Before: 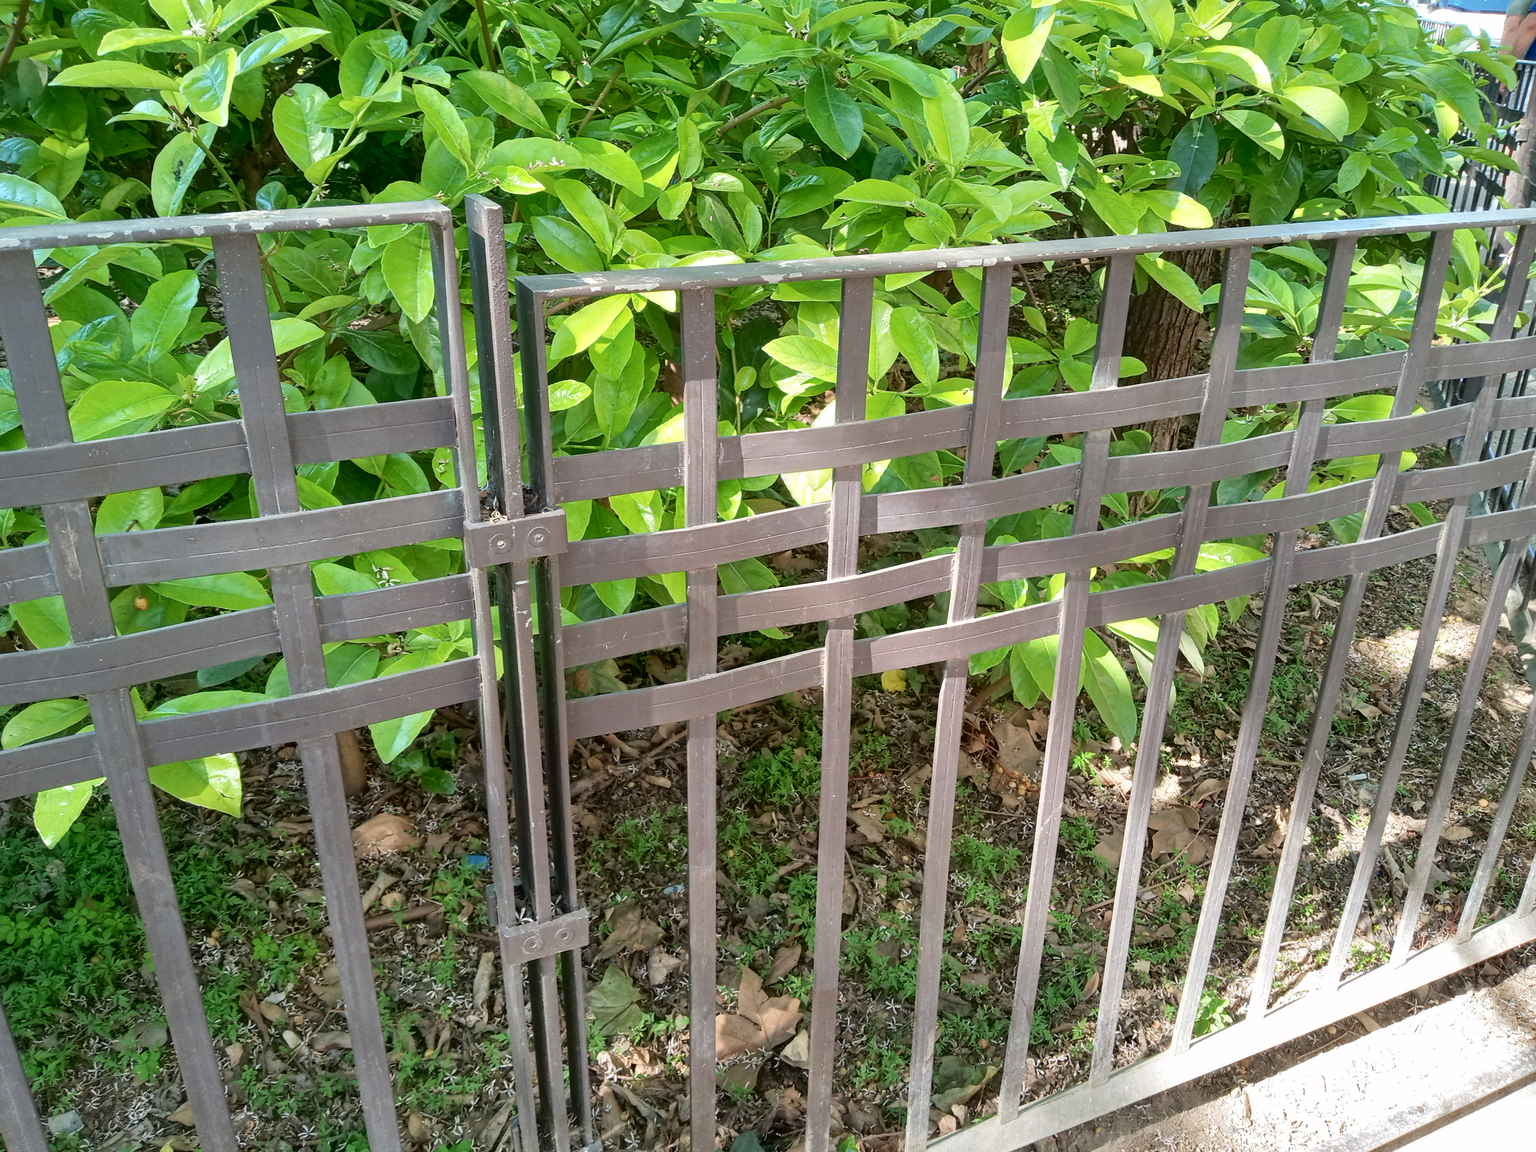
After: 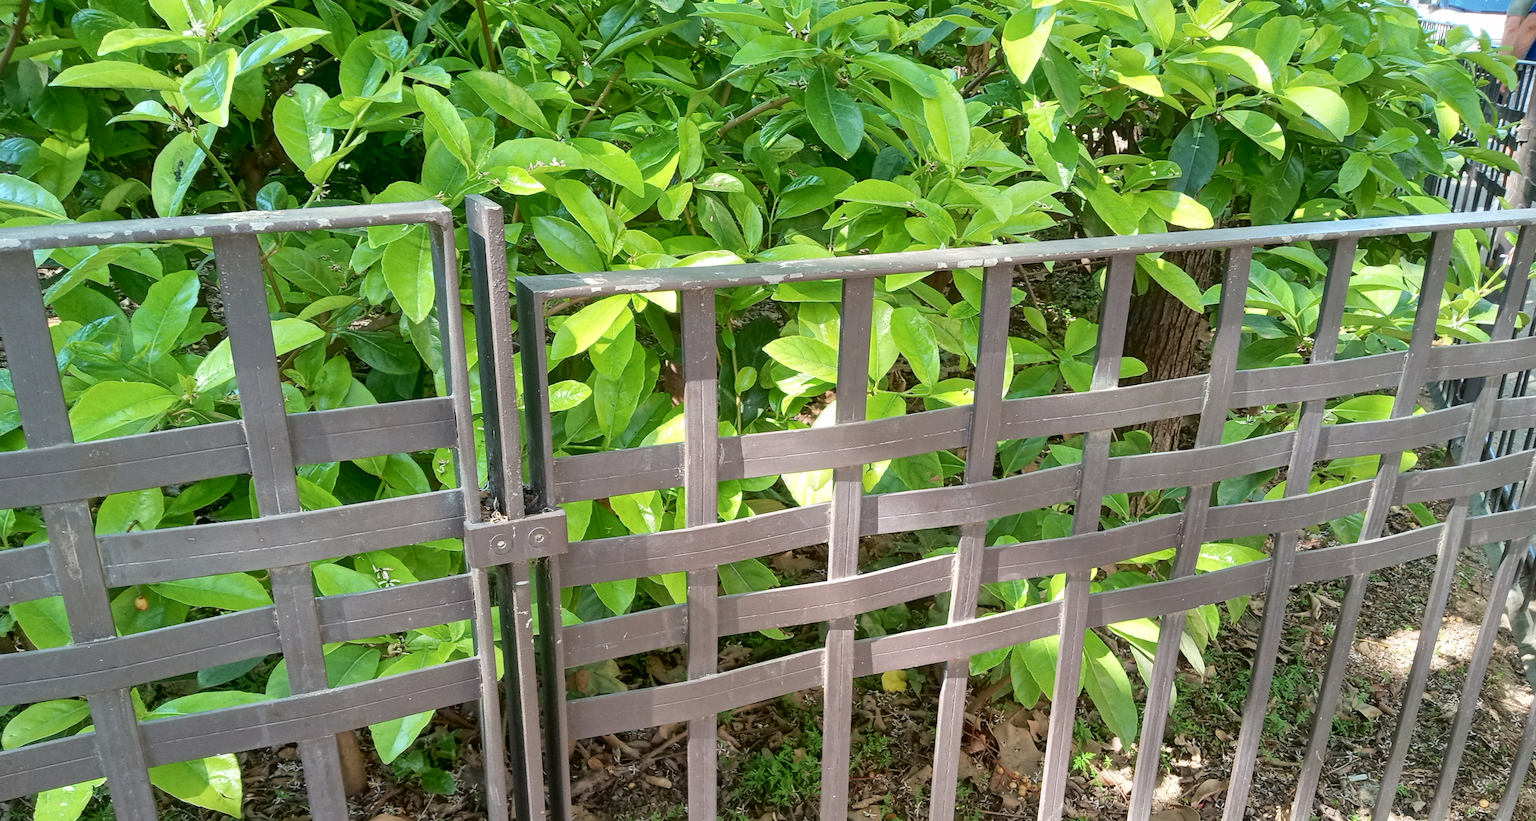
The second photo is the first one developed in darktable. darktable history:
crop: right 0%, bottom 28.665%
